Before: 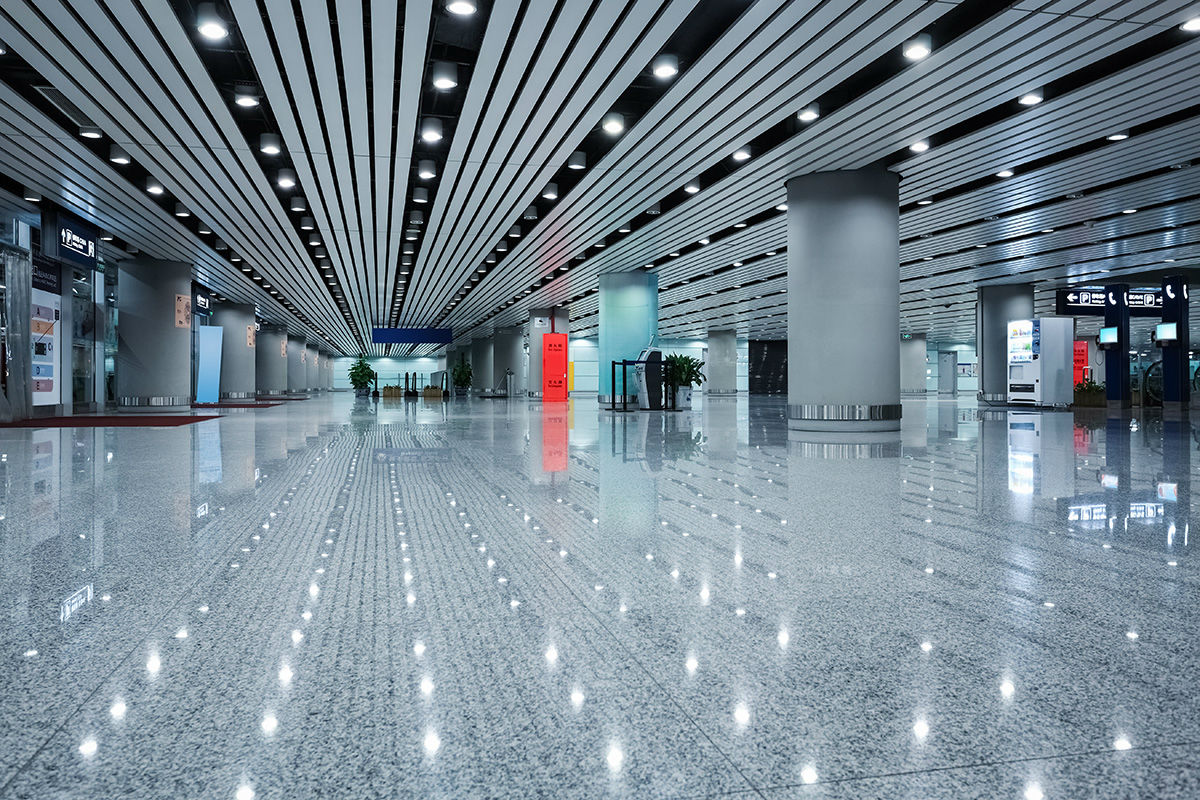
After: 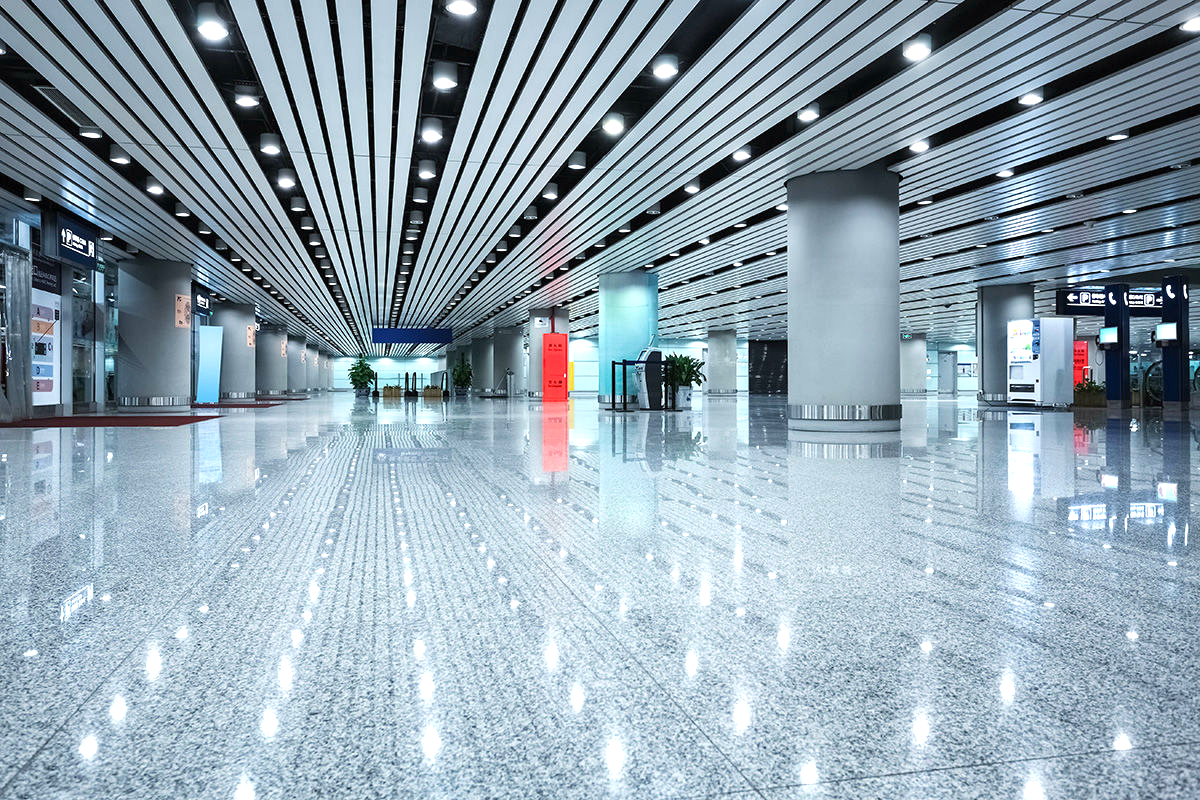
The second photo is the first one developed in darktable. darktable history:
exposure: black level correction 0, exposure 0.698 EV, compensate highlight preservation false
